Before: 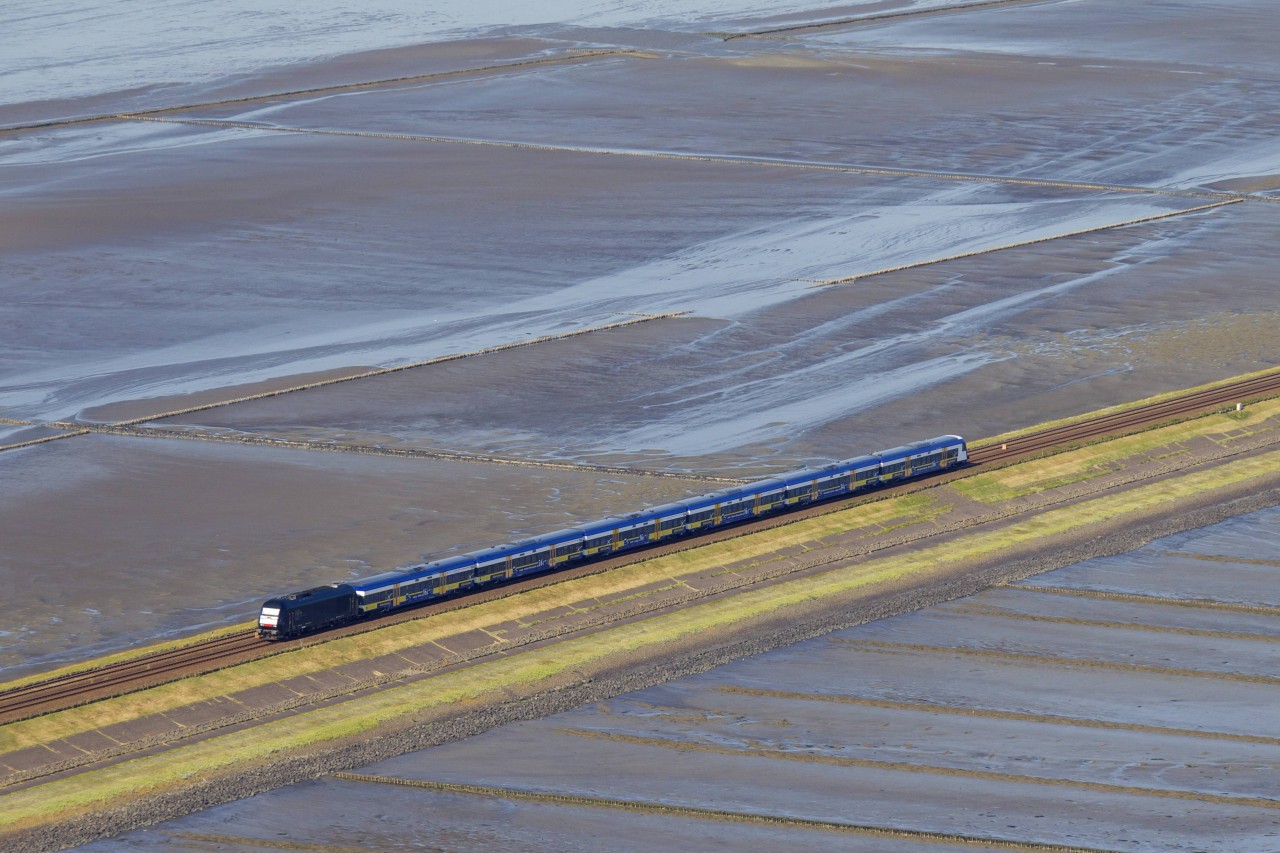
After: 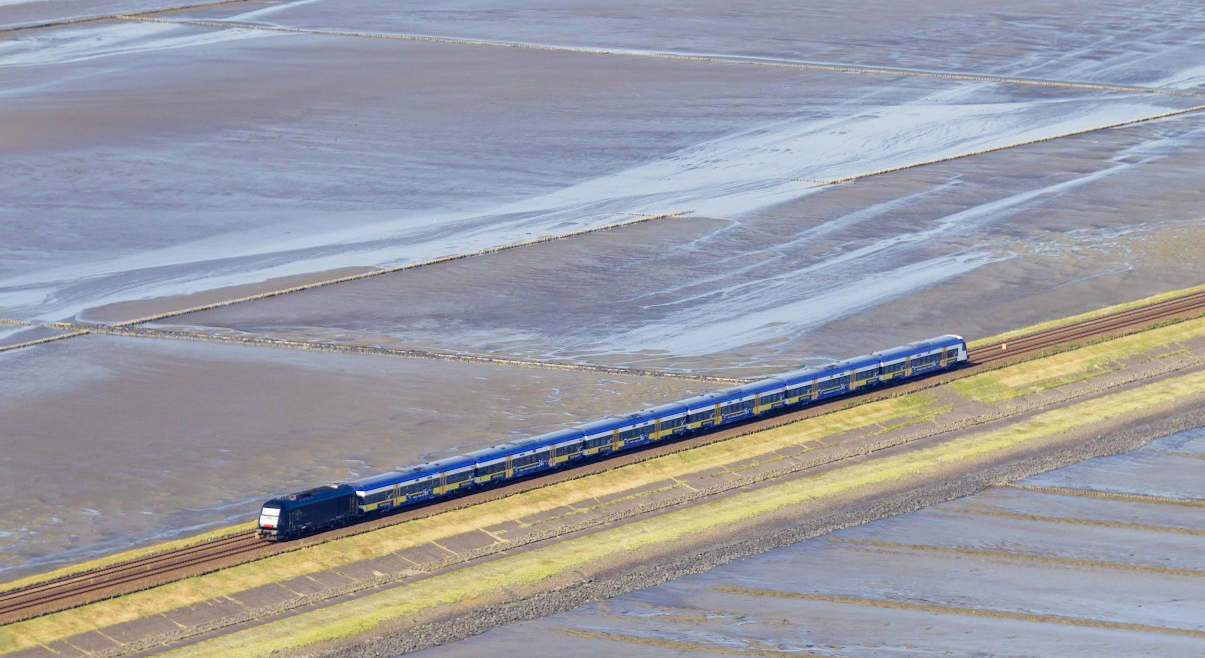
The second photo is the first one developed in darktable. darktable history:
tone curve: curves: ch0 [(0, 0) (0.091, 0.077) (0.389, 0.458) (0.745, 0.82) (0.856, 0.899) (0.92, 0.938) (1, 0.973)]; ch1 [(0, 0) (0.437, 0.404) (0.5, 0.5) (0.529, 0.55) (0.58, 0.6) (0.616, 0.649) (1, 1)]; ch2 [(0, 0) (0.442, 0.415) (0.5, 0.5) (0.535, 0.557) (0.585, 0.62) (1, 1)], preserve colors none
exposure: exposure 0.202 EV, compensate highlight preservation false
crop and rotate: angle 0.047°, top 11.738%, right 5.704%, bottom 10.949%
